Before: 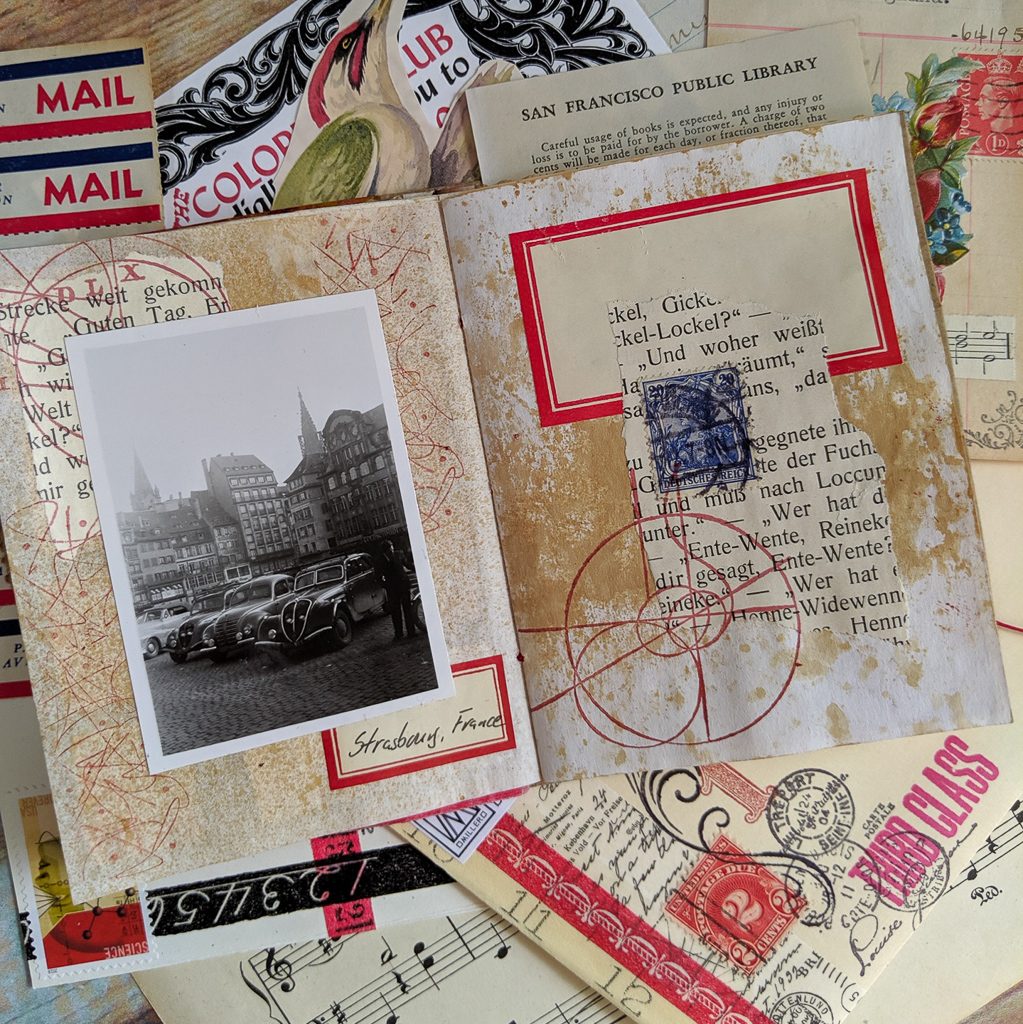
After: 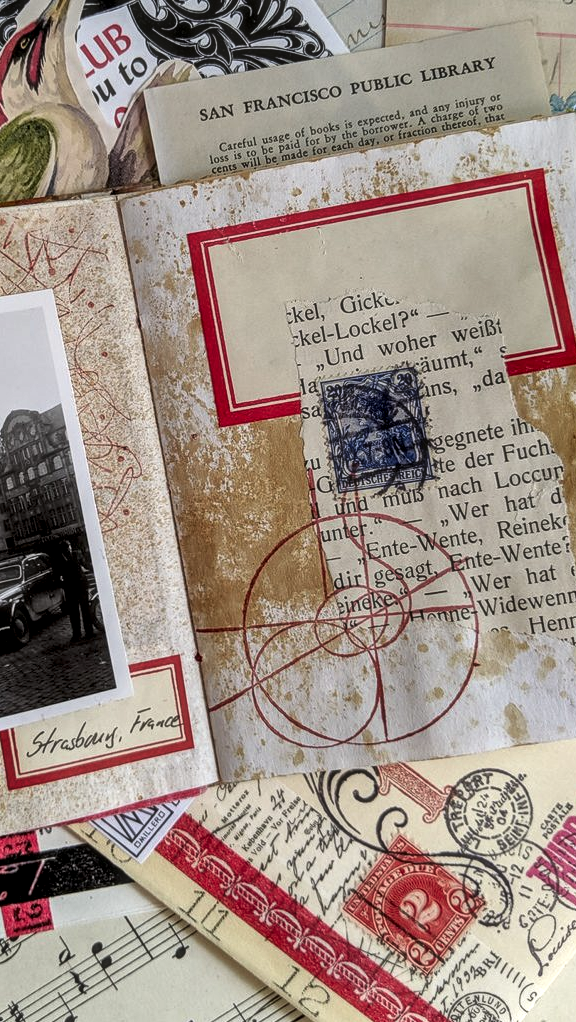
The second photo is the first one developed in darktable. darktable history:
local contrast: highlights 60%, shadows 62%, detail 160%
crop: left 31.504%, top 0.025%, right 12.027%
haze removal: strength -0.064, compatibility mode true, adaptive false
